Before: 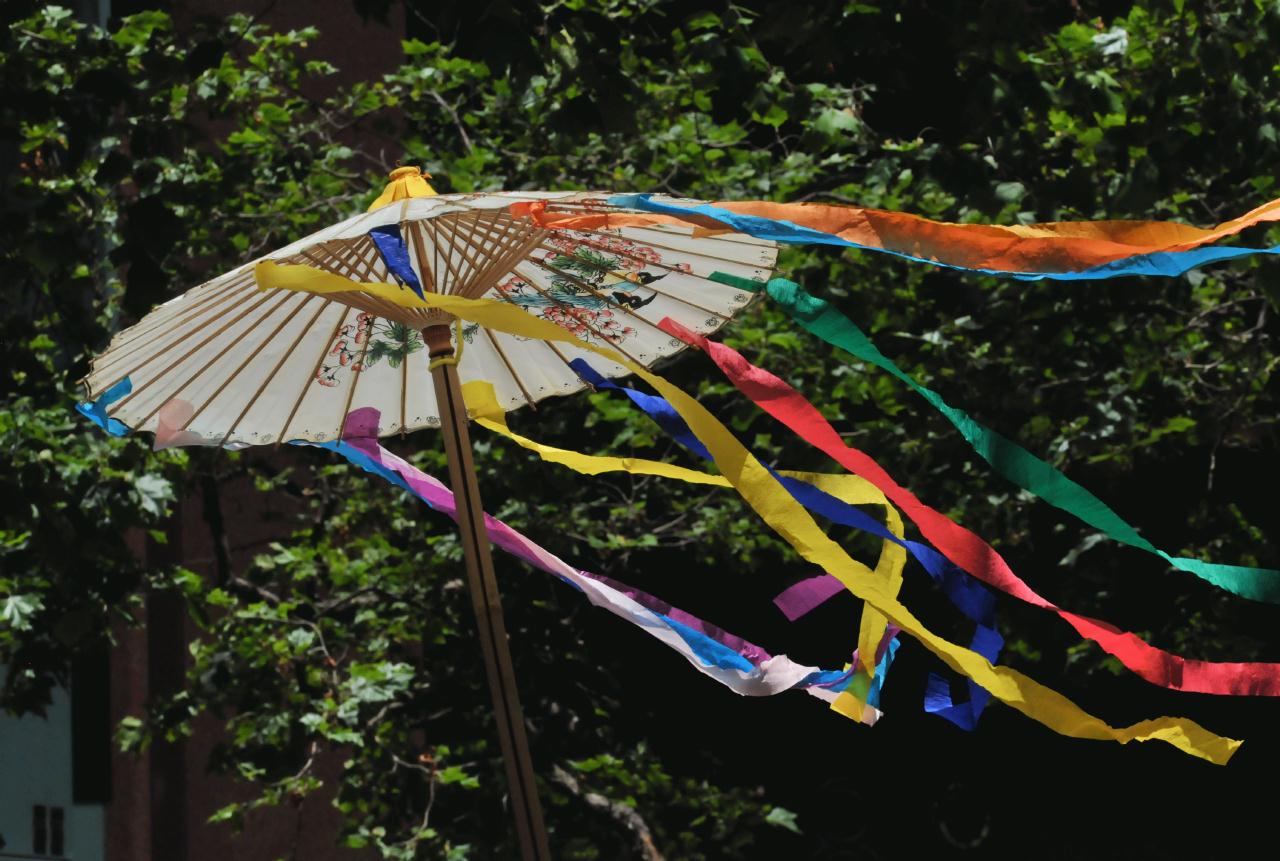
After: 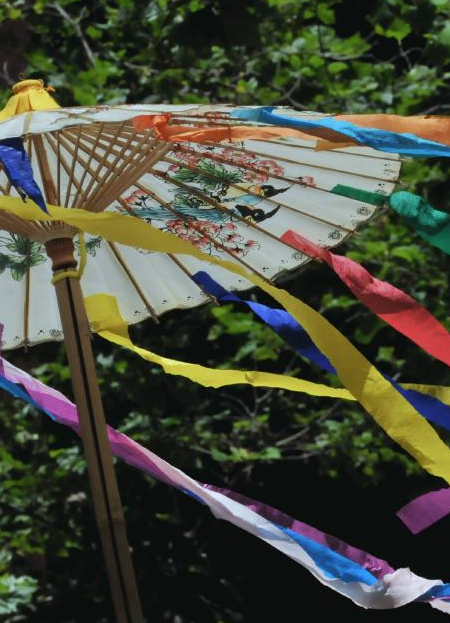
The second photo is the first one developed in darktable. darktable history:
white balance: red 0.925, blue 1.046
crop and rotate: left 29.476%, top 10.214%, right 35.32%, bottom 17.333%
contrast brightness saturation: saturation -0.05
